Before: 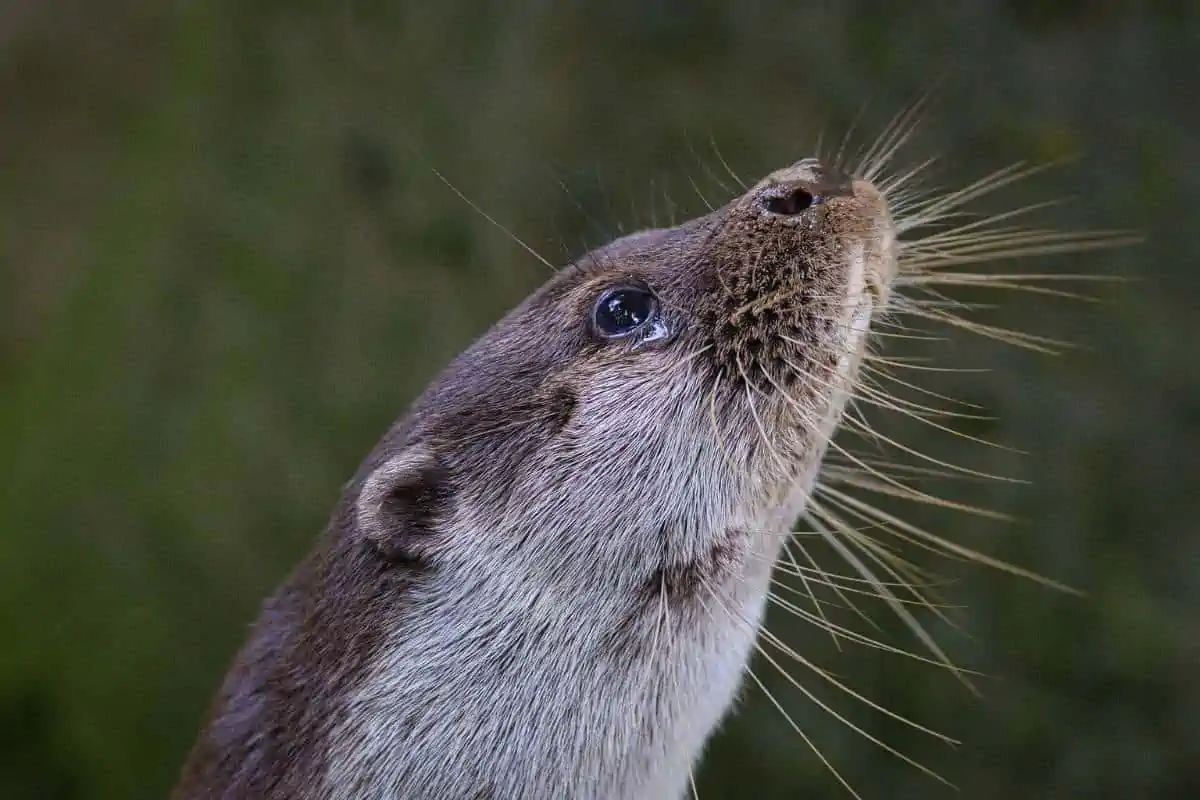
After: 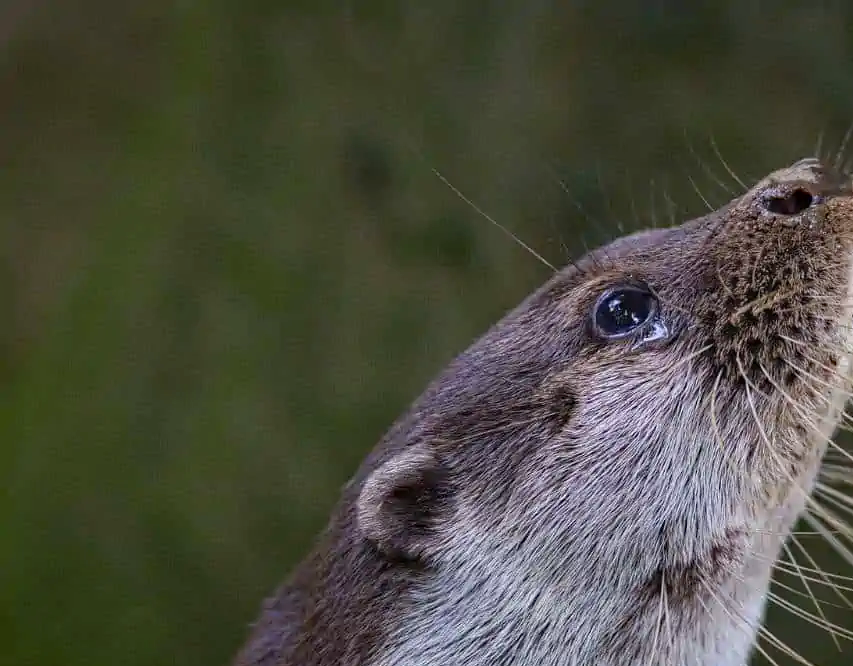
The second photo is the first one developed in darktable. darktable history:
crop: right 28.885%, bottom 16.626%
haze removal: compatibility mode true, adaptive false
